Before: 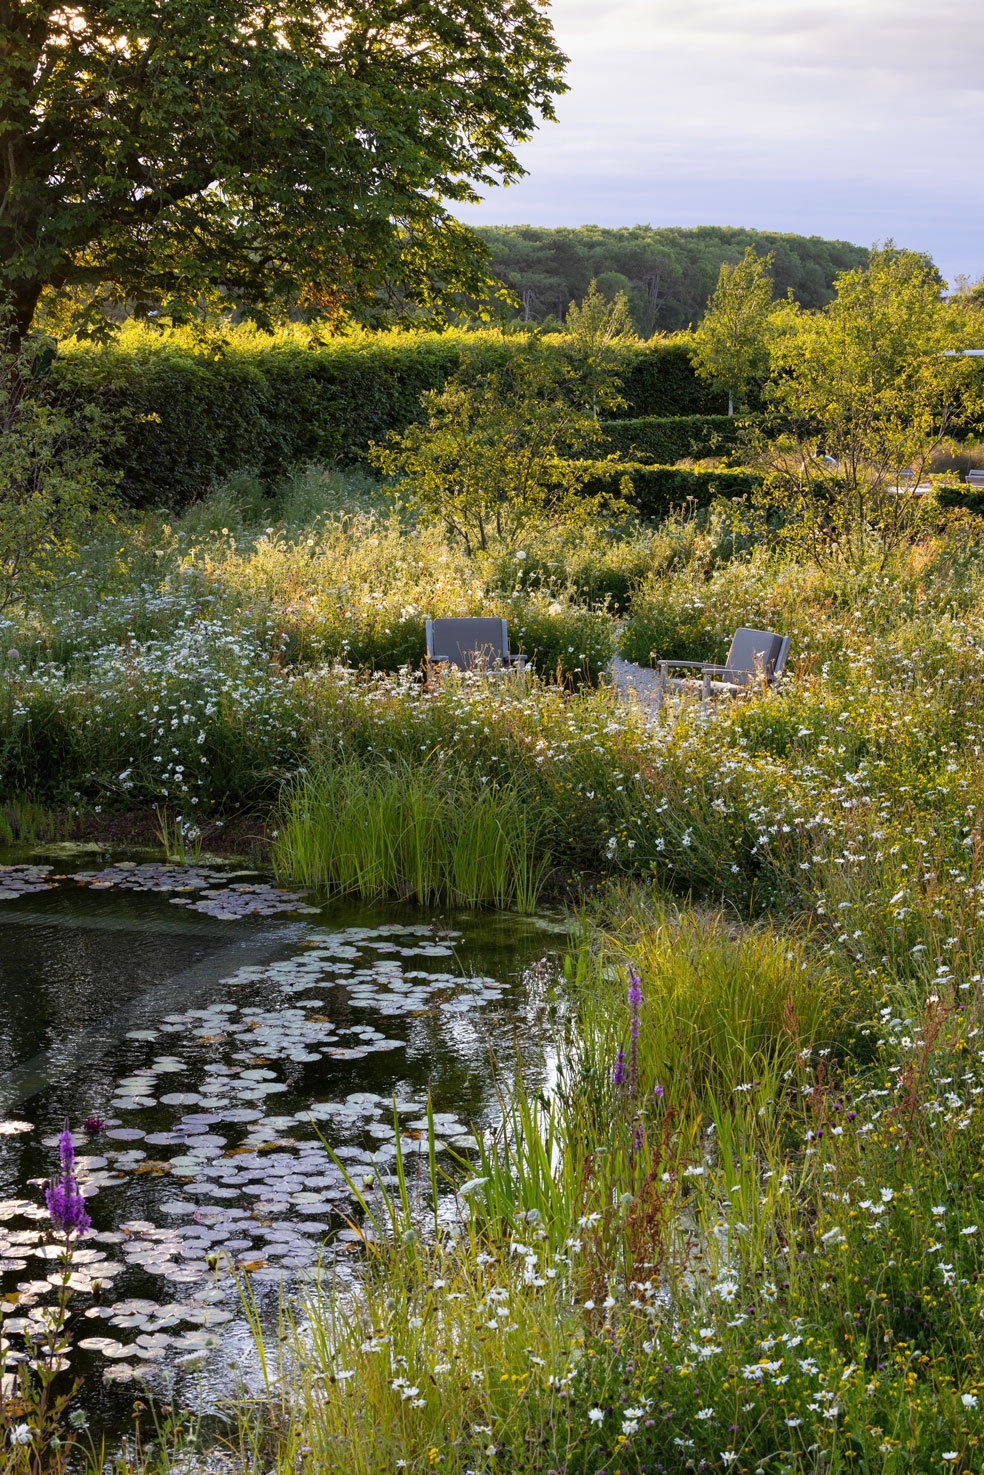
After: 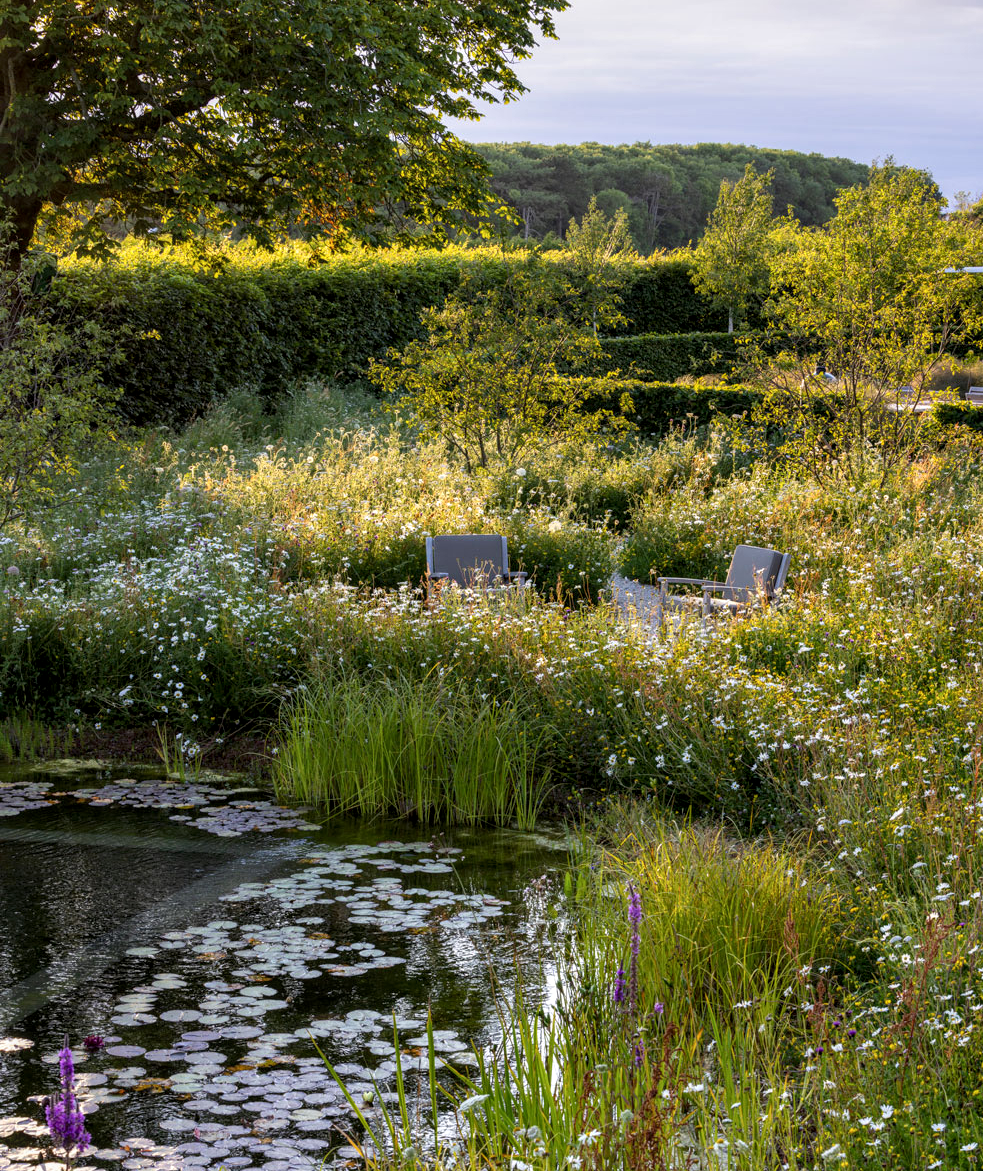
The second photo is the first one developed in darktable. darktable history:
crop and rotate: top 5.667%, bottom 14.937%
local contrast: detail 130%
